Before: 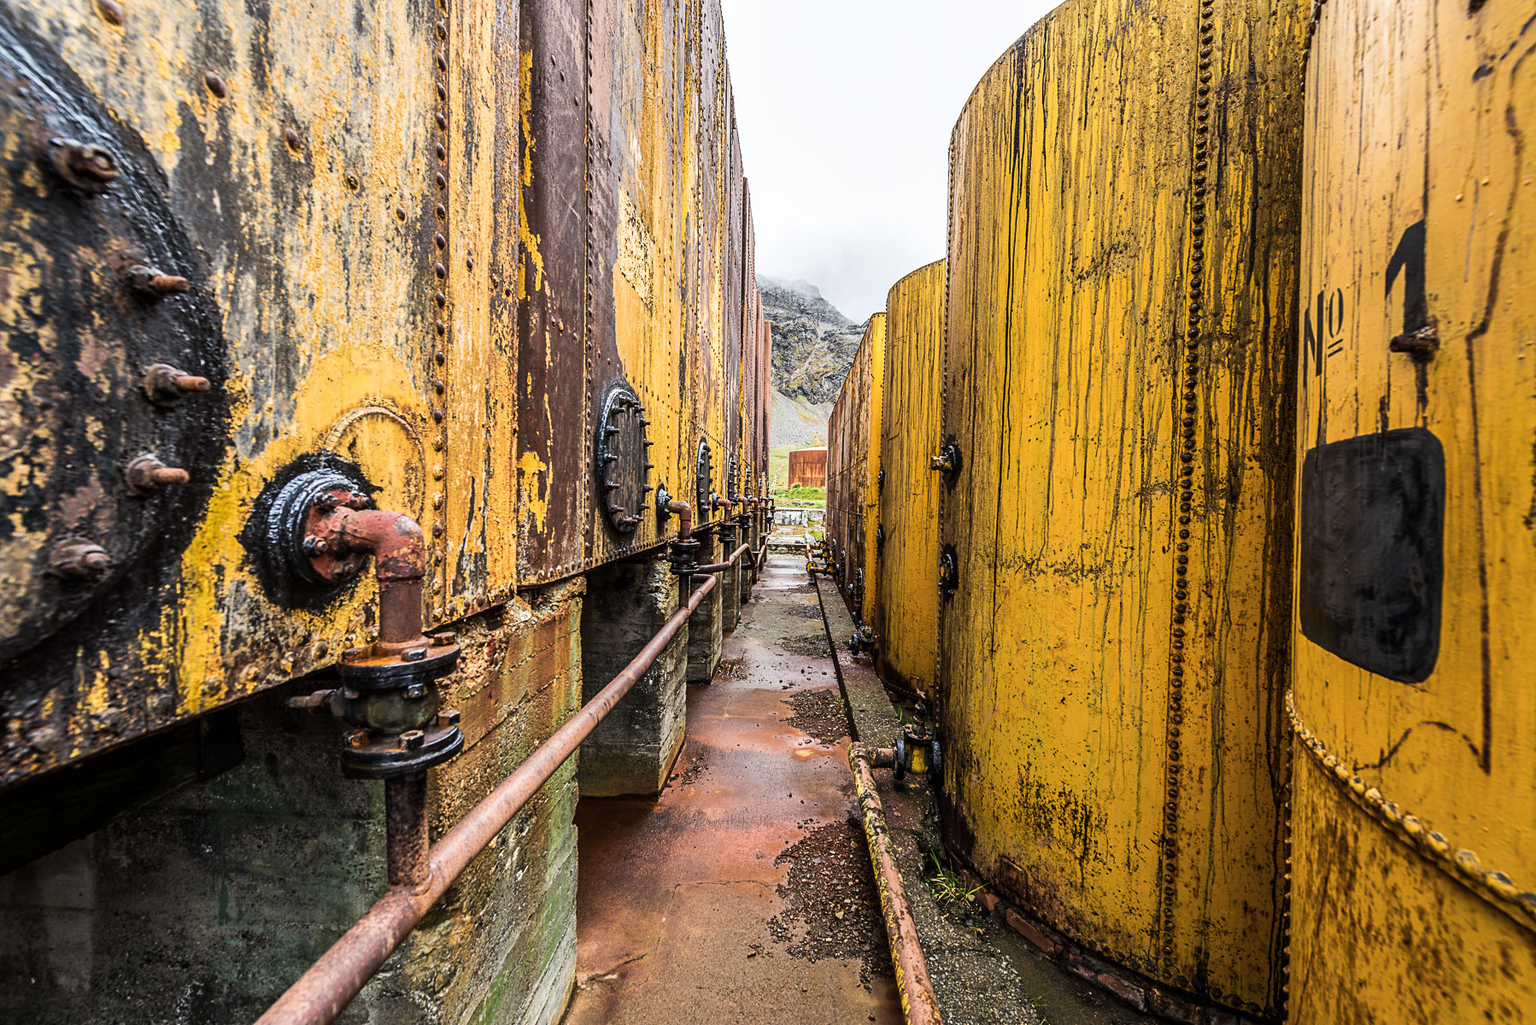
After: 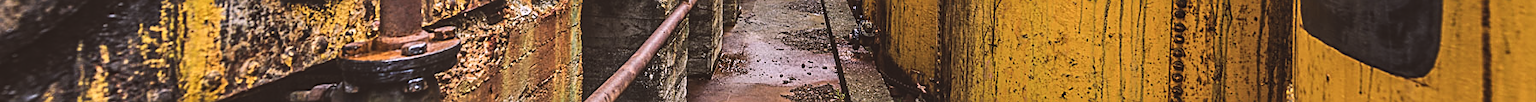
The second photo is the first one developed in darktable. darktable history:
white balance: red 1.05, blue 1.072
local contrast: detail 130%
color balance: lift [1.005, 1.002, 0.998, 0.998], gamma [1, 1.021, 1.02, 0.979], gain [0.923, 1.066, 1.056, 0.934]
color calibration: illuminant as shot in camera, x 0.358, y 0.373, temperature 4628.91 K
exposure: black level correction -0.014, exposure -0.193 EV, compensate highlight preservation false
bloom: size 13.65%, threshold 98.39%, strength 4.82%
sharpen: on, module defaults
crop and rotate: top 59.084%, bottom 30.916%
